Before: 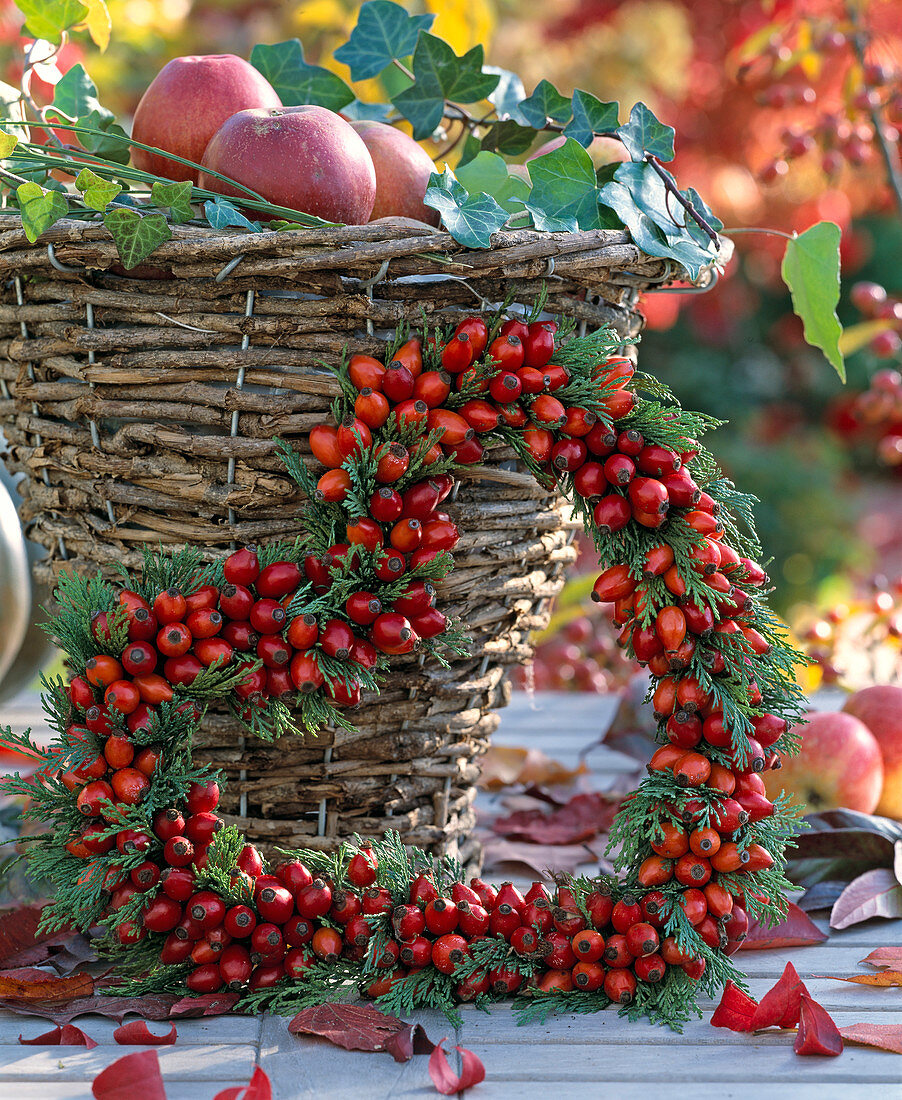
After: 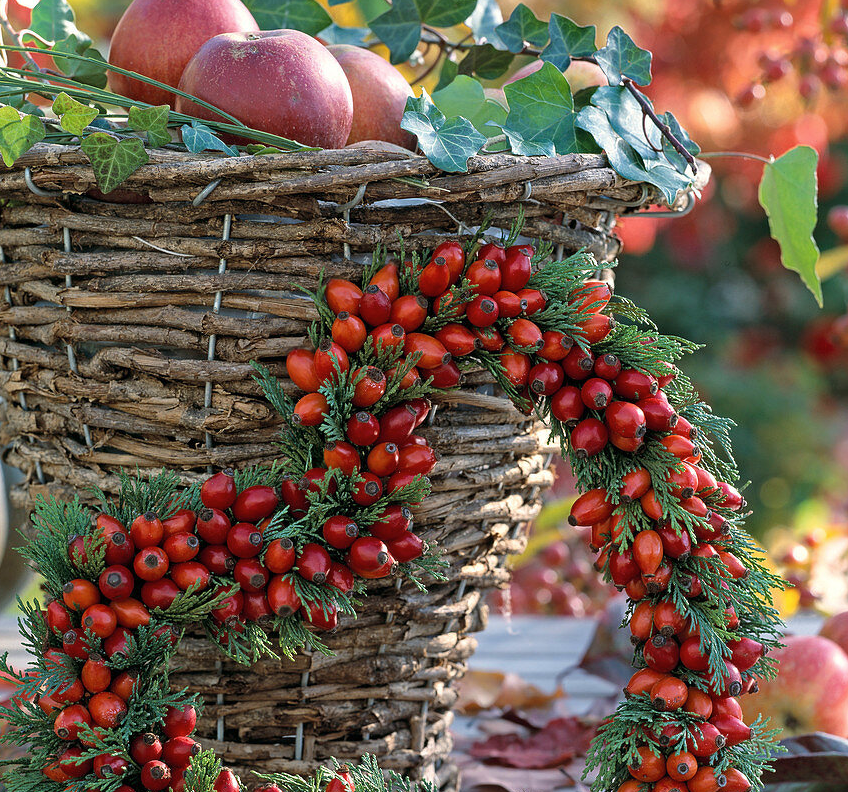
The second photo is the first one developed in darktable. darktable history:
contrast brightness saturation: saturation -0.057
crop: left 2.595%, top 6.992%, right 3.24%, bottom 20.363%
